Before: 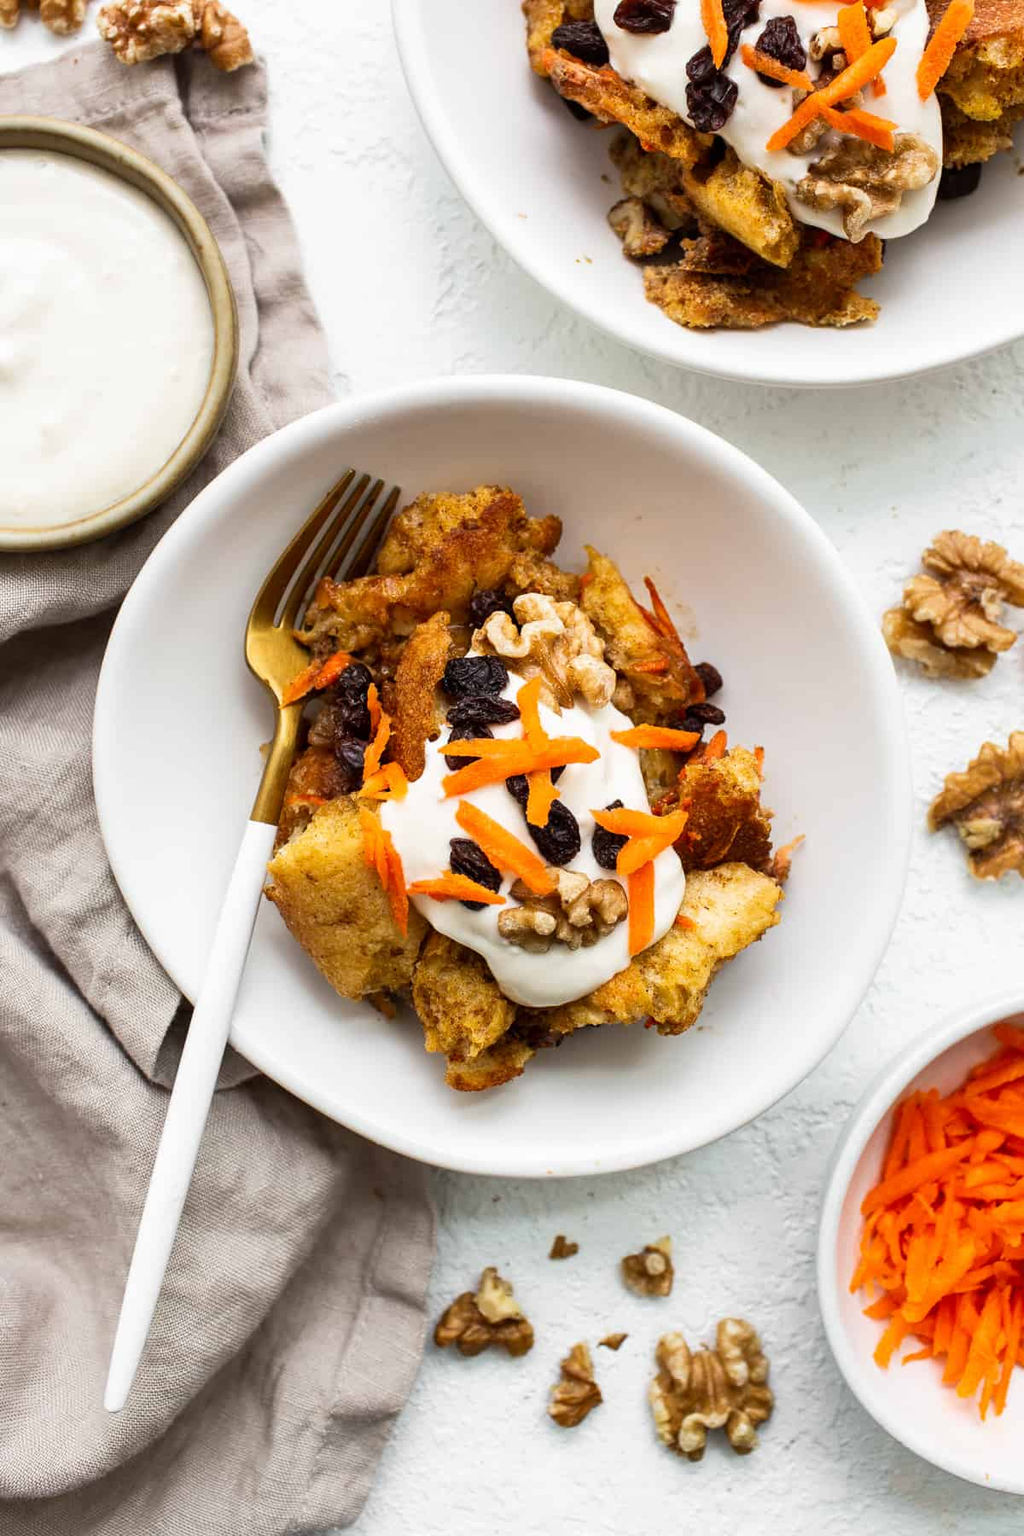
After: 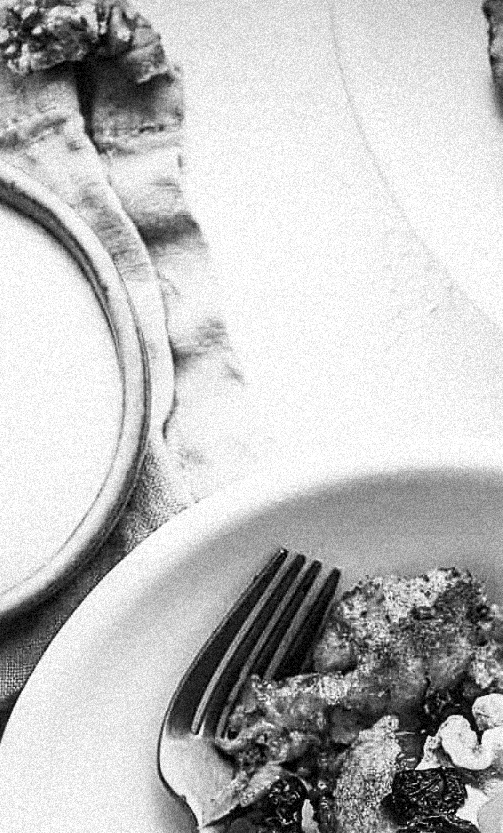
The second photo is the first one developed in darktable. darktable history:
local contrast: on, module defaults
grain: coarseness 46.9 ISO, strength 50.21%, mid-tones bias 0%
sharpen: radius 2.584, amount 0.688
monochrome: on, module defaults
crop and rotate: left 10.817%, top 0.062%, right 47.194%, bottom 53.626%
tone curve: curves: ch0 [(0, 0) (0.187, 0.12) (0.384, 0.363) (0.577, 0.681) (0.735, 0.881) (0.864, 0.959) (1, 0.987)]; ch1 [(0, 0) (0.402, 0.36) (0.476, 0.466) (0.501, 0.501) (0.518, 0.514) (0.564, 0.614) (0.614, 0.664) (0.741, 0.829) (1, 1)]; ch2 [(0, 0) (0.429, 0.387) (0.483, 0.481) (0.503, 0.501) (0.522, 0.531) (0.564, 0.605) (0.615, 0.697) (0.702, 0.774) (1, 0.895)], color space Lab, independent channels
graduated density: density 2.02 EV, hardness 44%, rotation 0.374°, offset 8.21, hue 208.8°, saturation 97%
color contrast: green-magenta contrast 0.85, blue-yellow contrast 1.25, unbound 0
